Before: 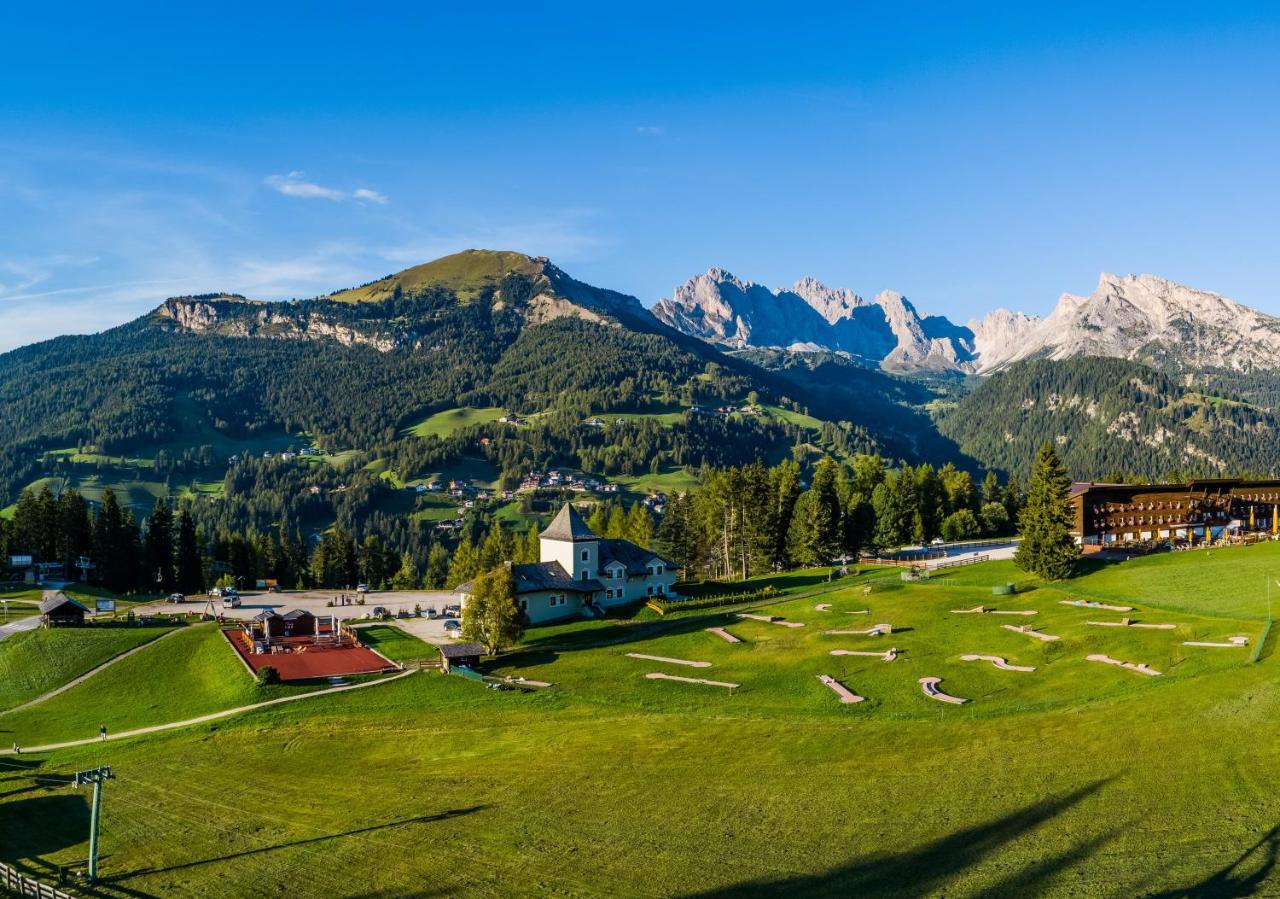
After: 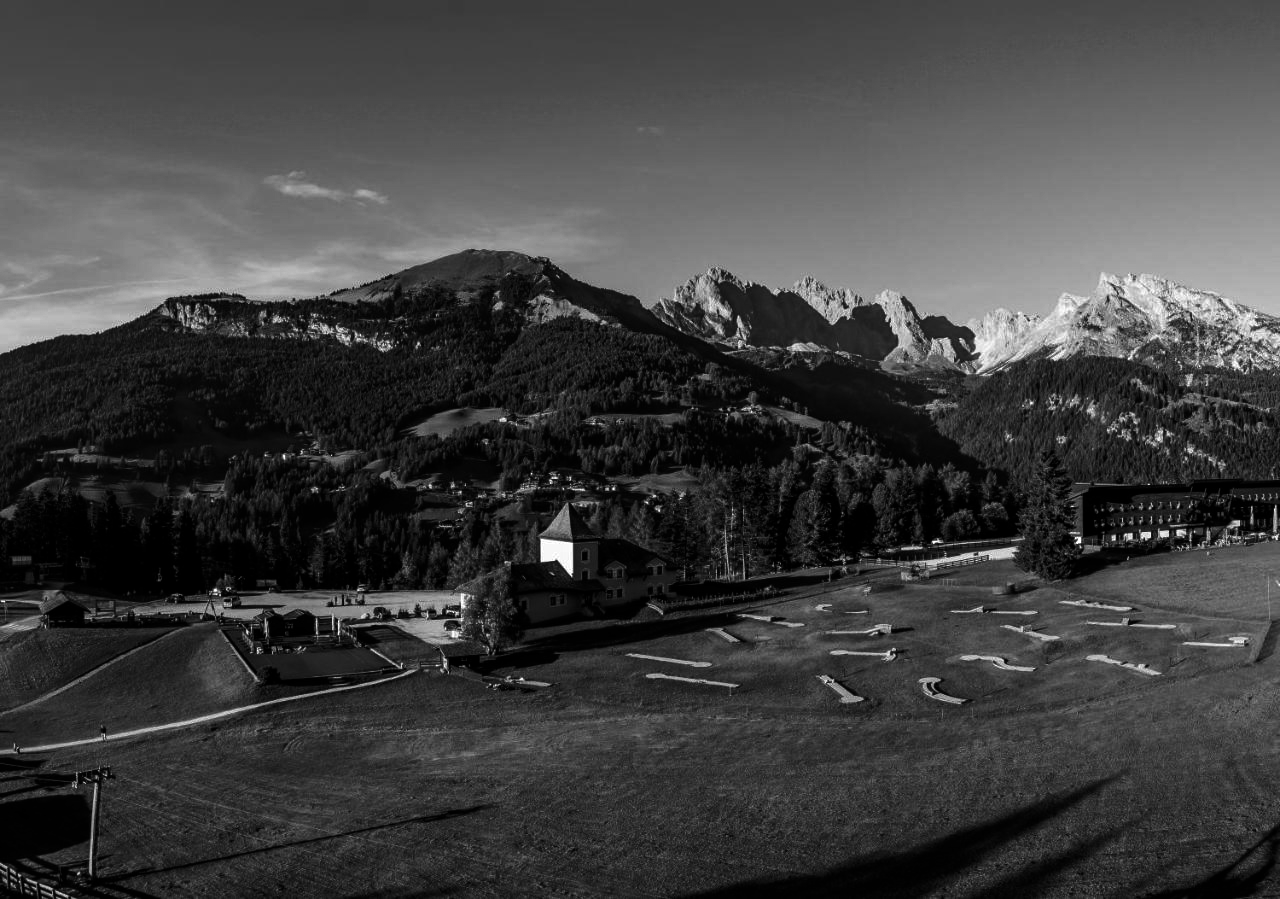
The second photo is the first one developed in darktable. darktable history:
exposure: black level correction 0, exposure 0.2 EV, compensate exposure bias true, compensate highlight preservation false
contrast brightness saturation: contrast -0.03, brightness -0.59, saturation -1
